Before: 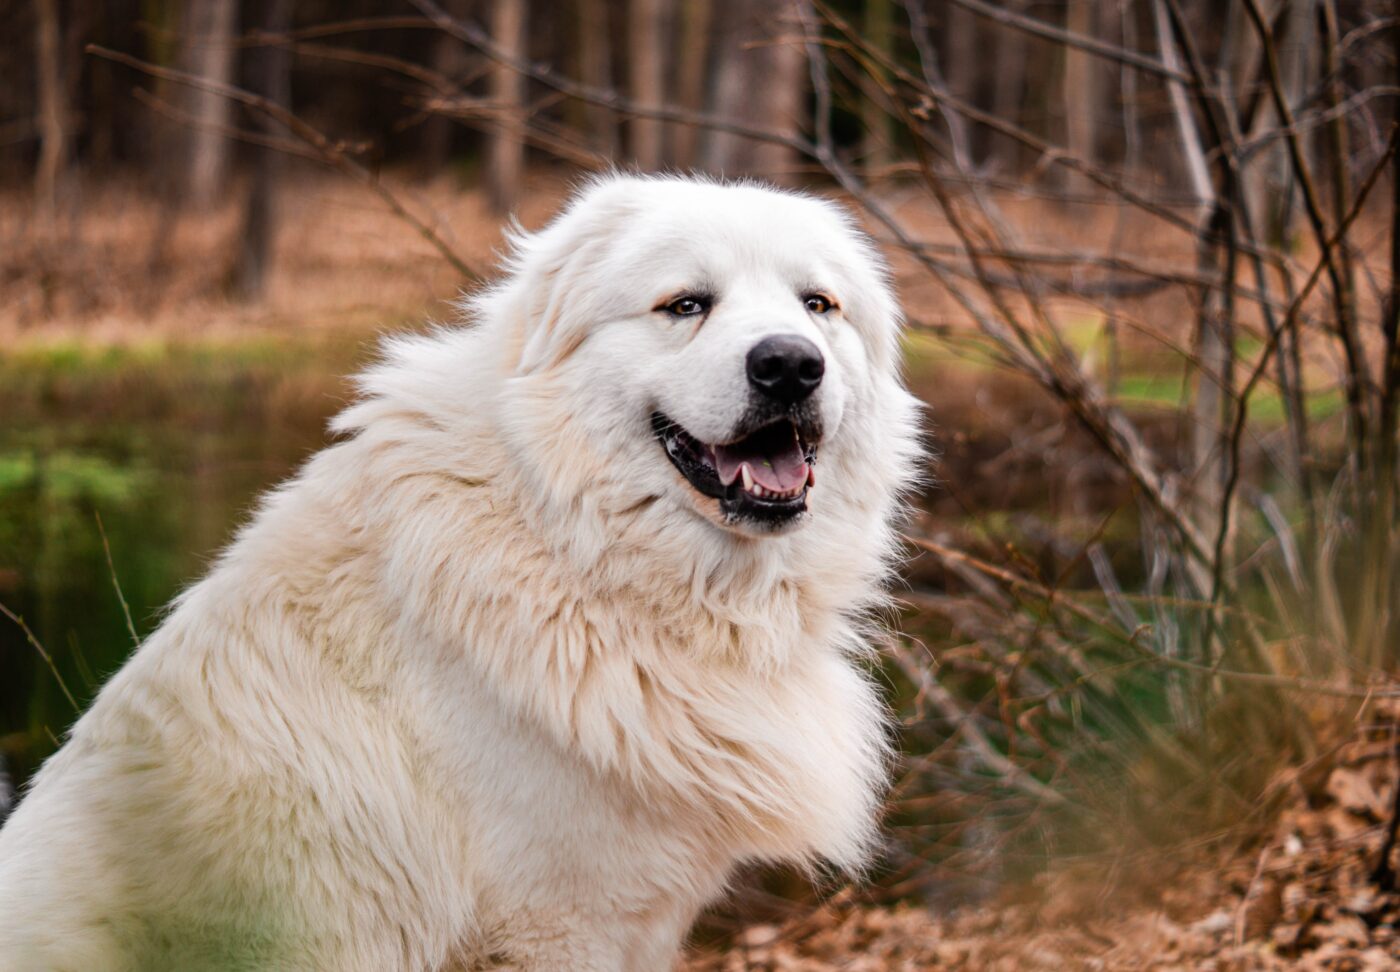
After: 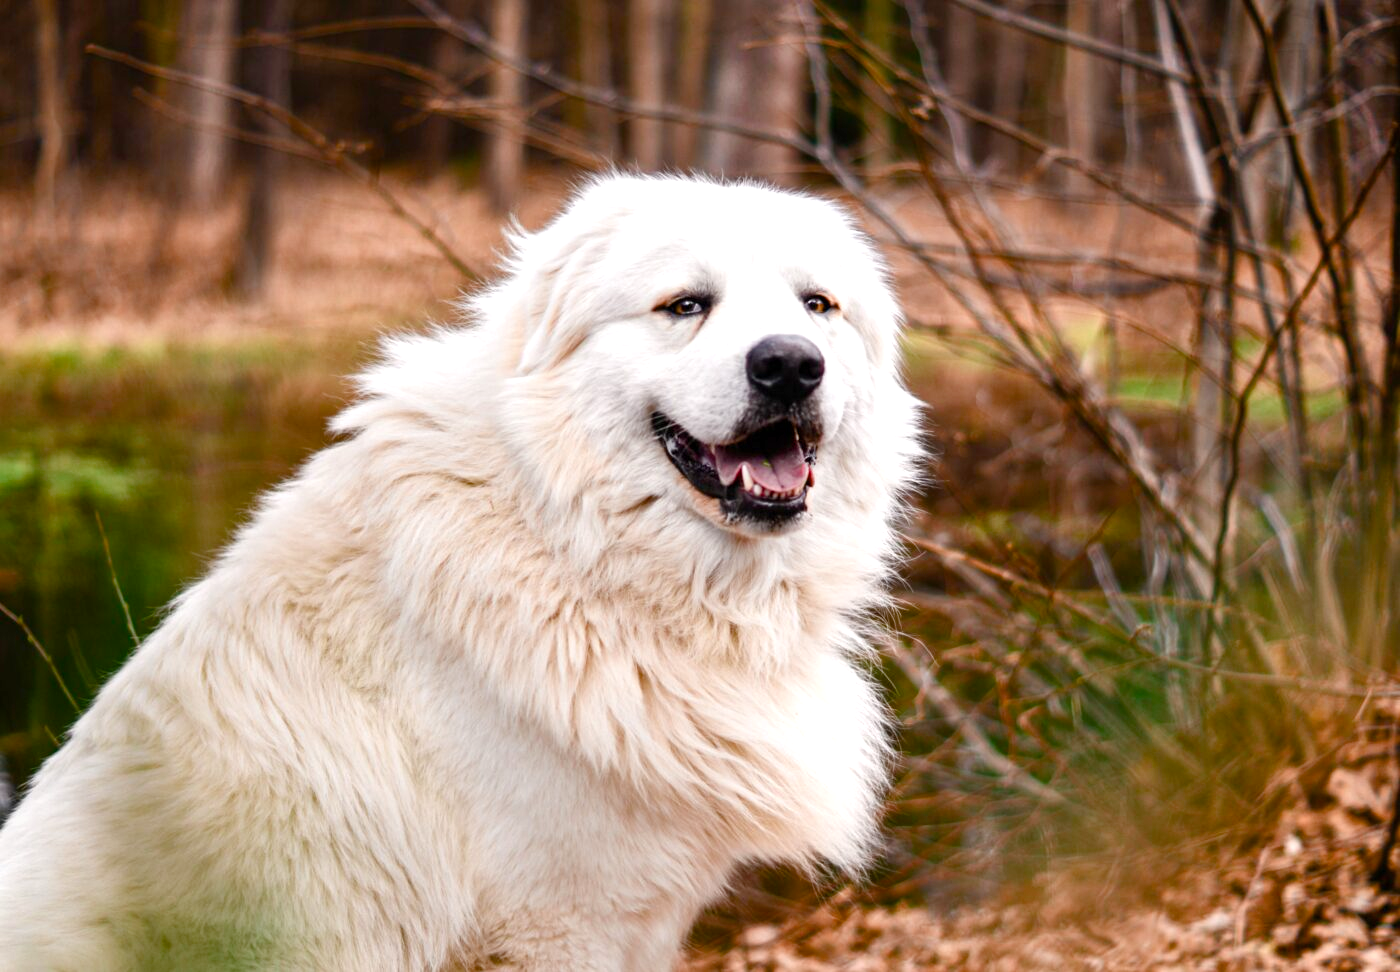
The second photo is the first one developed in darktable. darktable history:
exposure: exposure 0.479 EV, compensate exposure bias true, compensate highlight preservation false
color balance rgb: highlights gain › chroma 0.111%, highlights gain › hue 329.9°, perceptual saturation grading › global saturation 20%, perceptual saturation grading › highlights -50.366%, perceptual saturation grading › shadows 31.121%, global vibrance 22.626%
